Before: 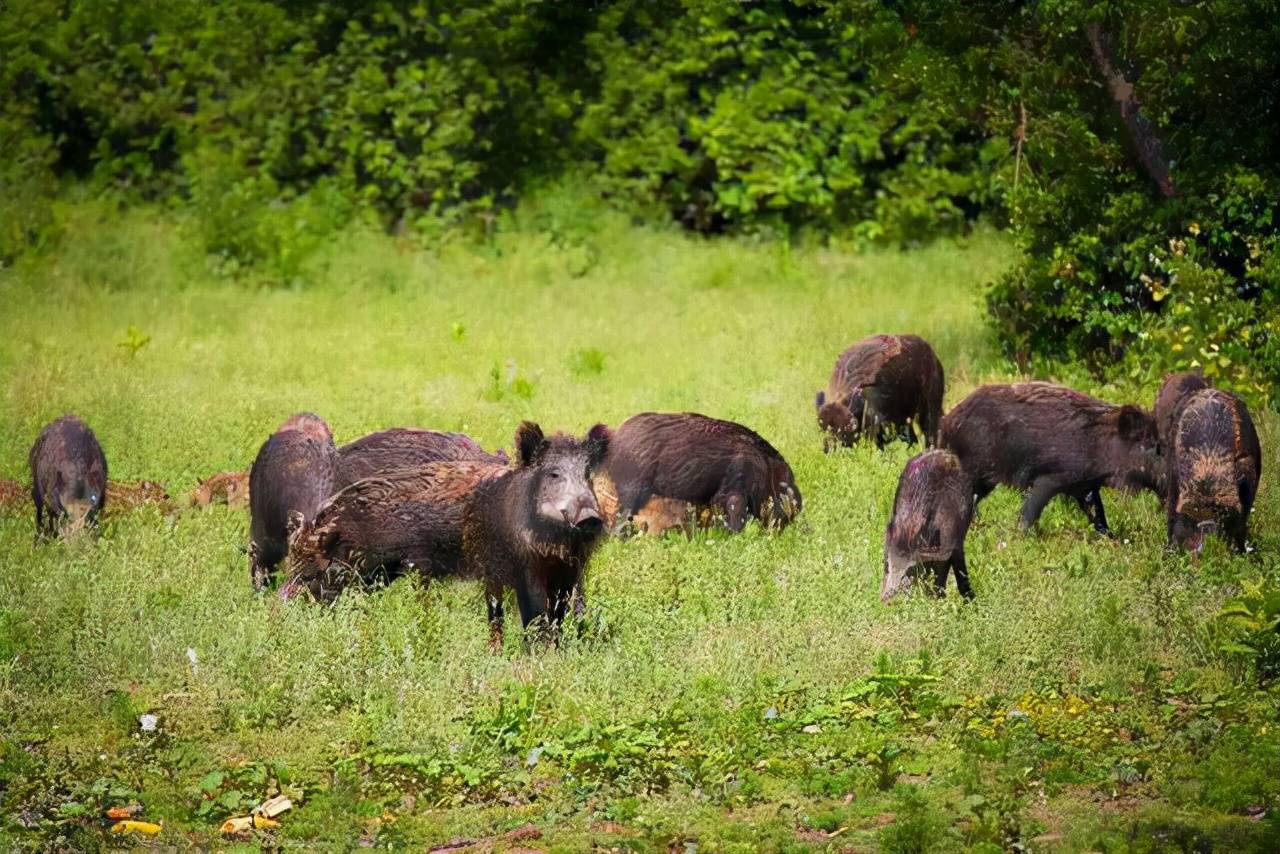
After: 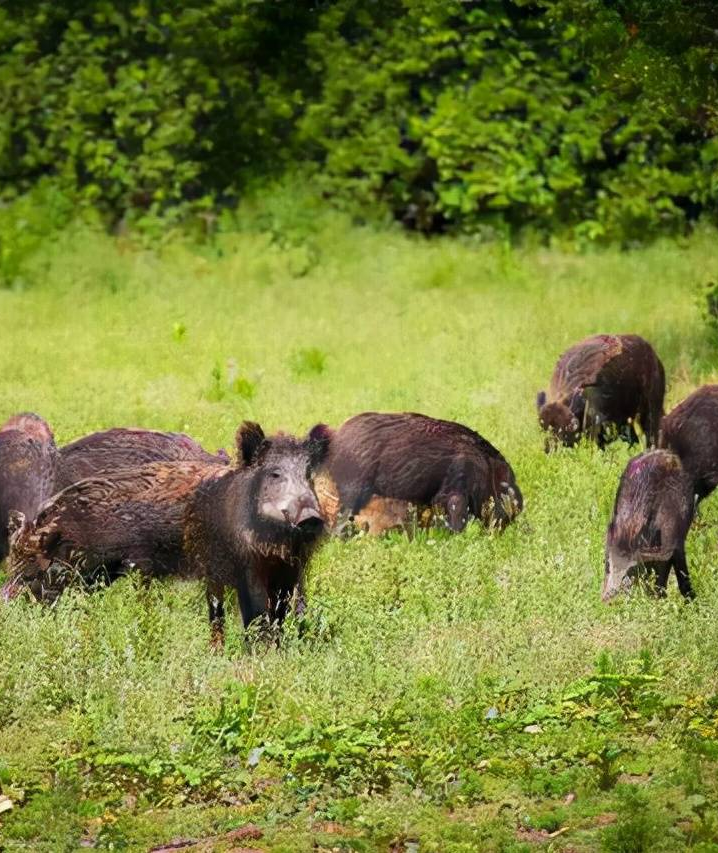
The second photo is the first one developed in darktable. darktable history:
tone equalizer: on, module defaults
crop: left 21.873%, right 22.027%, bottom 0.012%
